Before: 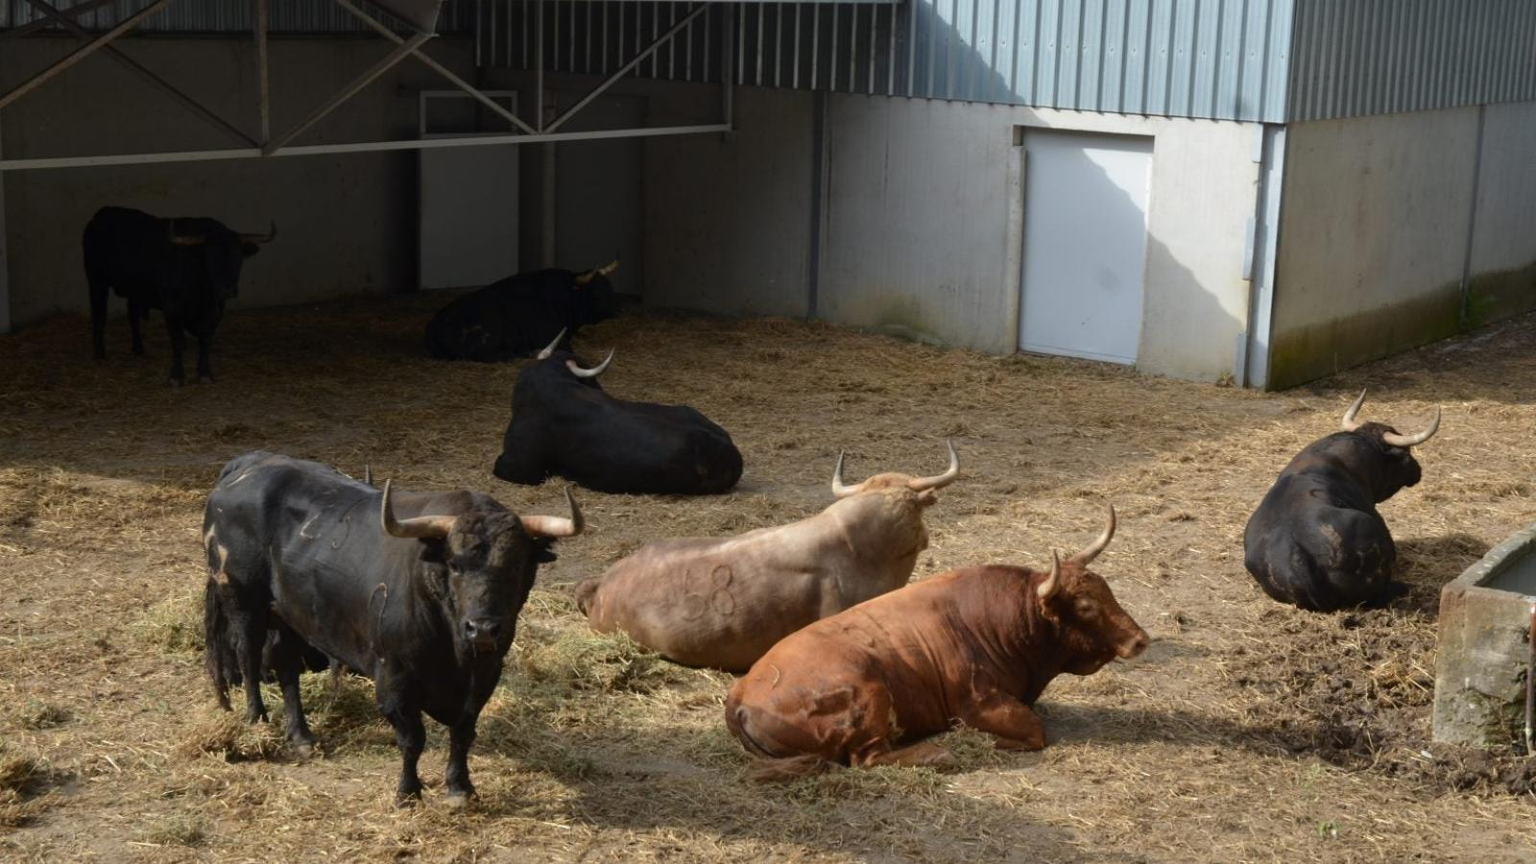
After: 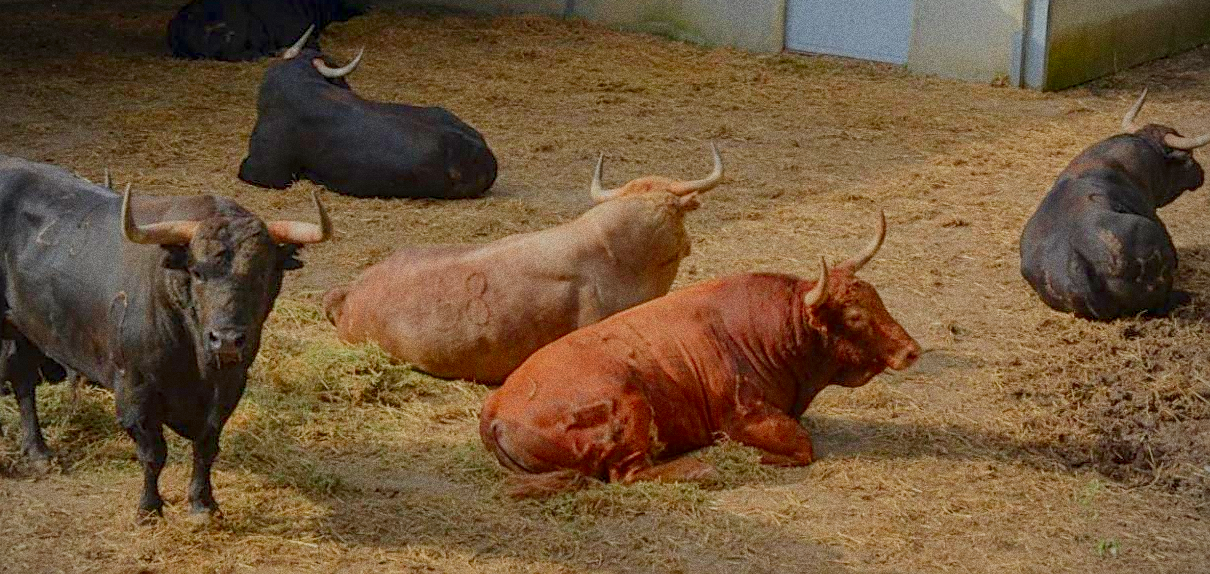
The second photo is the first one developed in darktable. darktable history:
exposure: exposure -0.153 EV, compensate highlight preservation false
vignetting: unbound false
grain: coarseness 0.09 ISO, strength 40%
filmic rgb: black relative exposure -14 EV, white relative exposure 8 EV, threshold 3 EV, hardness 3.74, latitude 50%, contrast 0.5, color science v5 (2021), contrast in shadows safe, contrast in highlights safe, enable highlight reconstruction true
crop and rotate: left 17.299%, top 35.115%, right 7.015%, bottom 1.024%
sharpen: on, module defaults
local contrast: highlights 61%, detail 143%, midtone range 0.428
color contrast: green-magenta contrast 1.69, blue-yellow contrast 1.49
